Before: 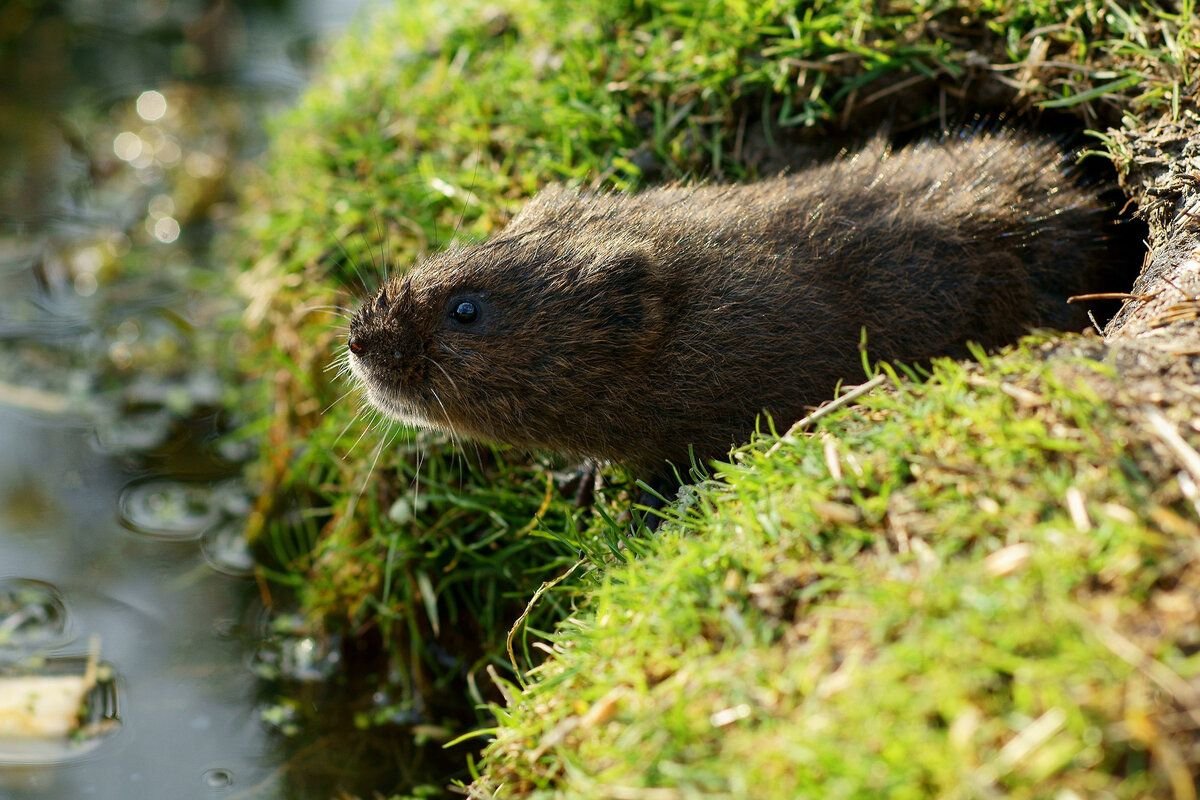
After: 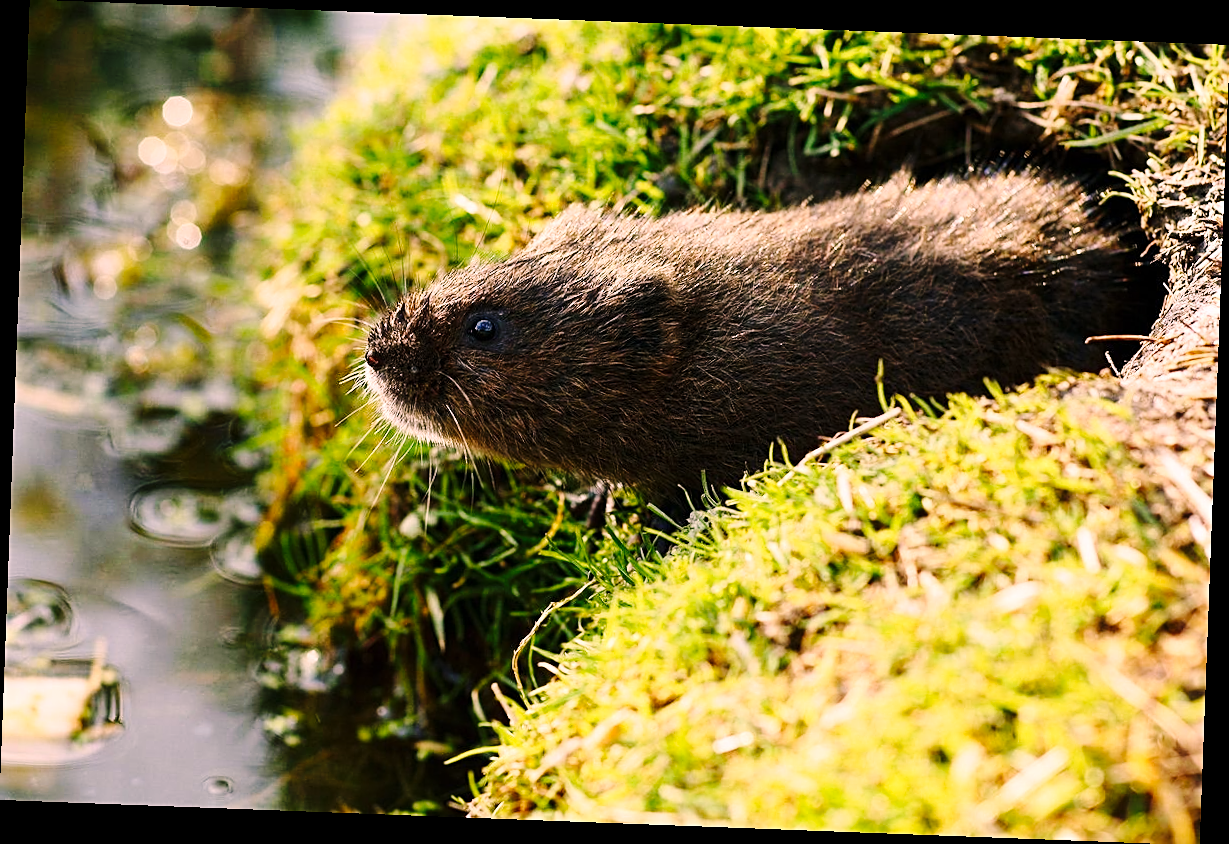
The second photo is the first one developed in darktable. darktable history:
color correction: highlights a* 14.52, highlights b* 4.84
base curve: curves: ch0 [(0, 0) (0.036, 0.025) (0.121, 0.166) (0.206, 0.329) (0.605, 0.79) (1, 1)], preserve colors none
sharpen: on, module defaults
rotate and perspective: rotation 2.17°, automatic cropping off
exposure: exposure 0.2 EV, compensate highlight preservation false
